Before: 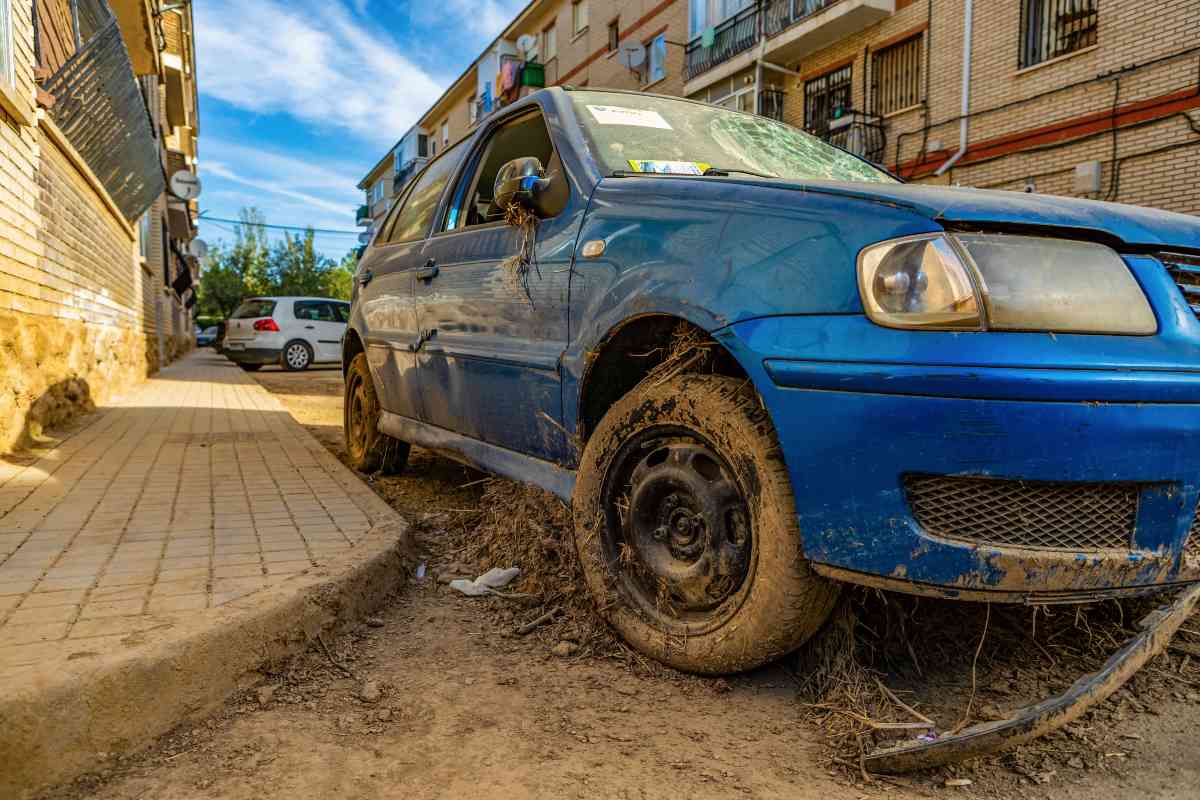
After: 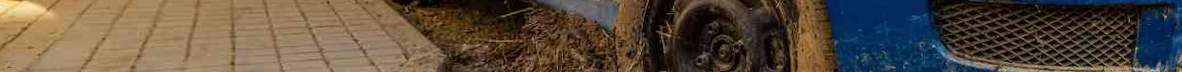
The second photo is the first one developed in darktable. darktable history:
crop and rotate: top 59.084%, bottom 30.916%
rotate and perspective: rotation -0.013°, lens shift (vertical) -0.027, lens shift (horizontal) 0.178, crop left 0.016, crop right 0.989, crop top 0.082, crop bottom 0.918
